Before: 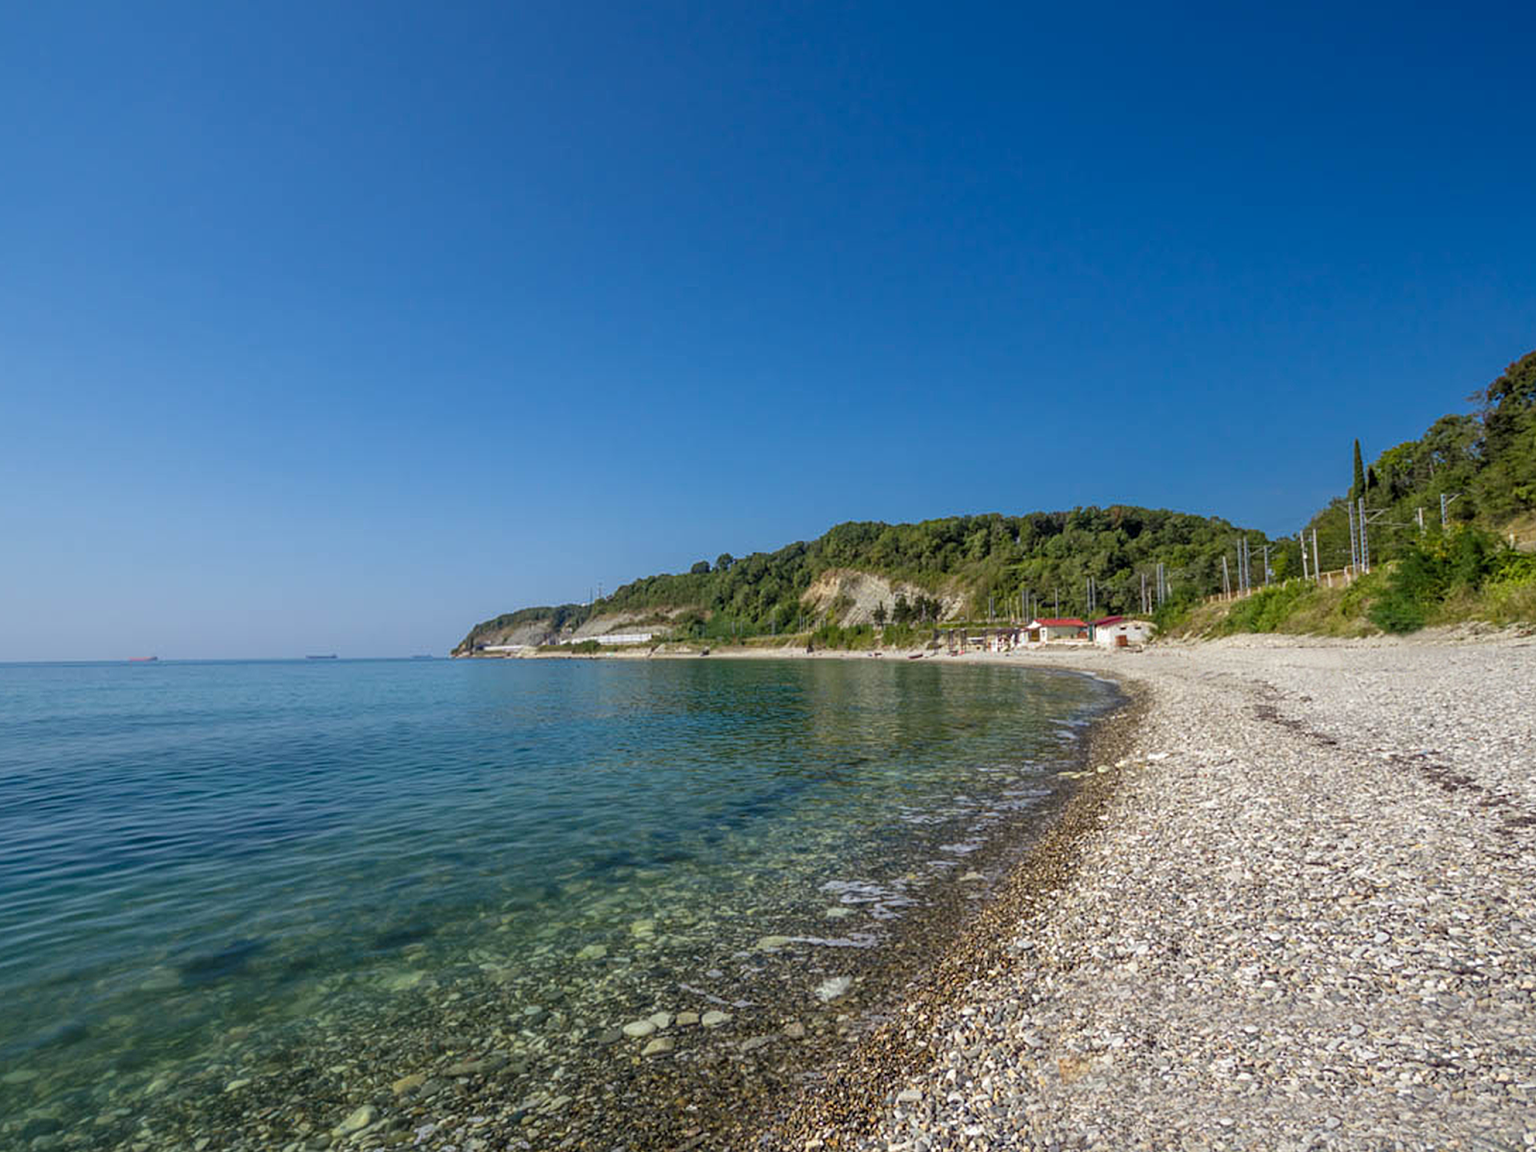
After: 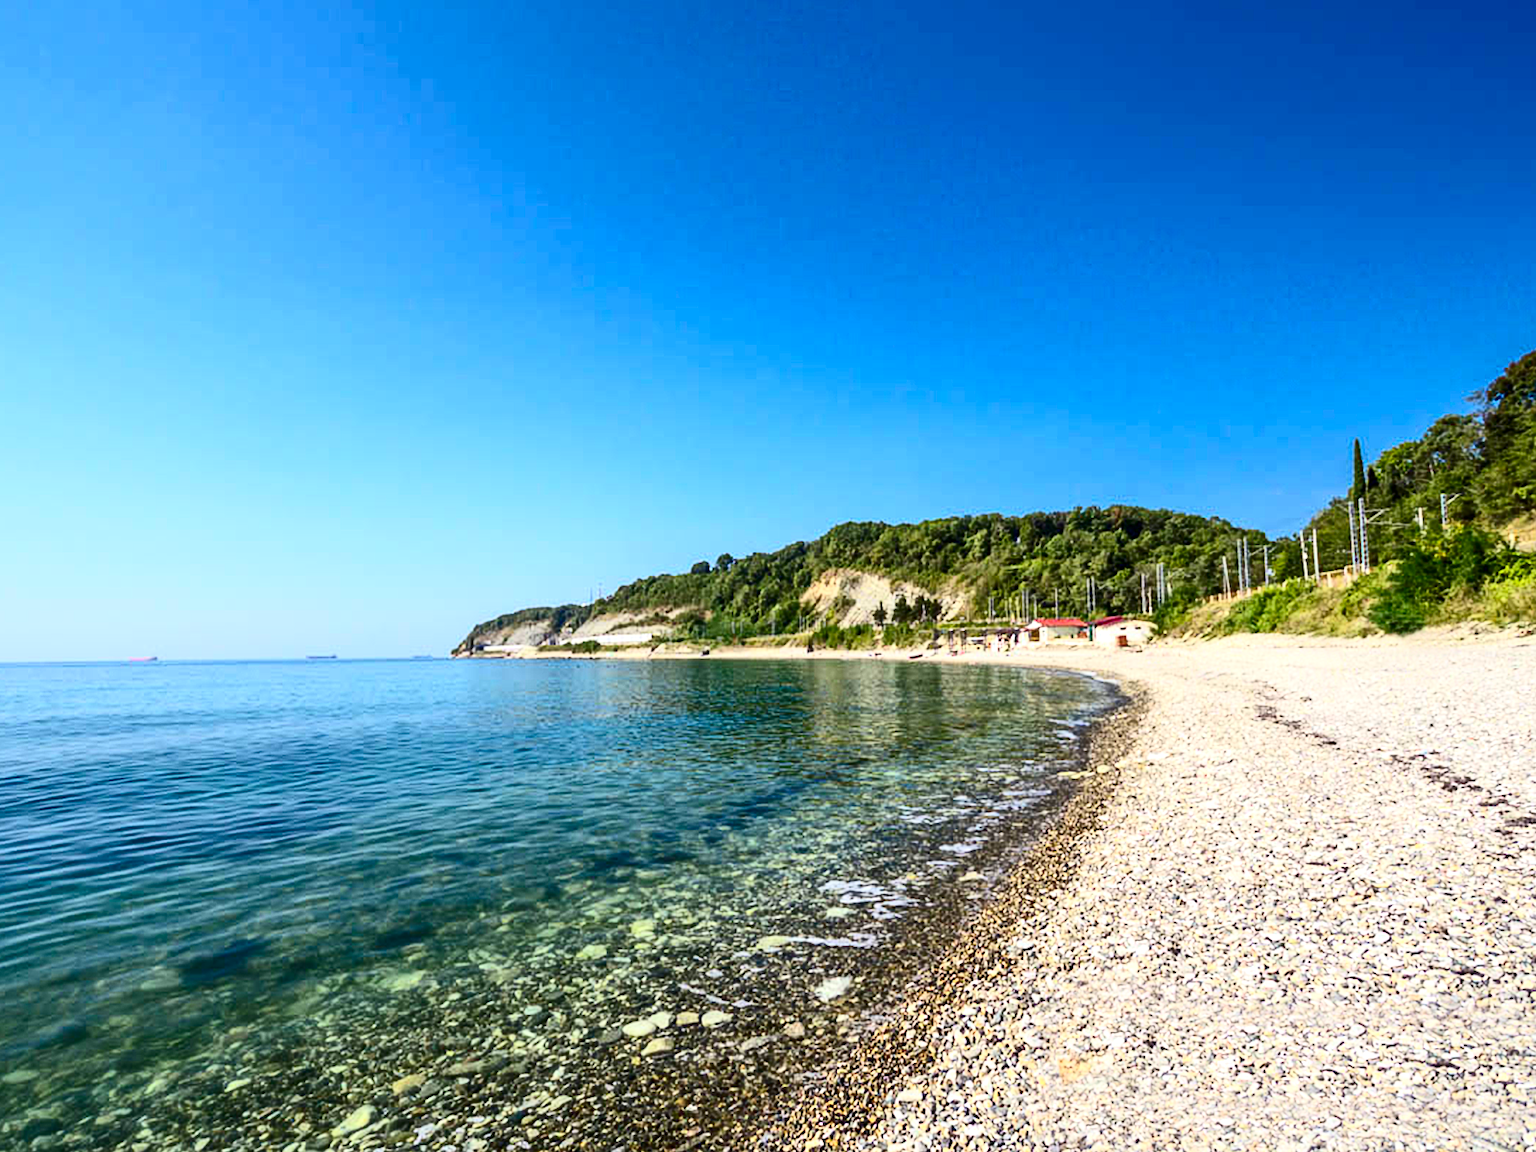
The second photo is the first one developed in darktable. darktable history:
exposure: black level correction 0, exposure 0.596 EV, compensate highlight preservation false
contrast brightness saturation: contrast 0.399, brightness 0.05, saturation 0.246
